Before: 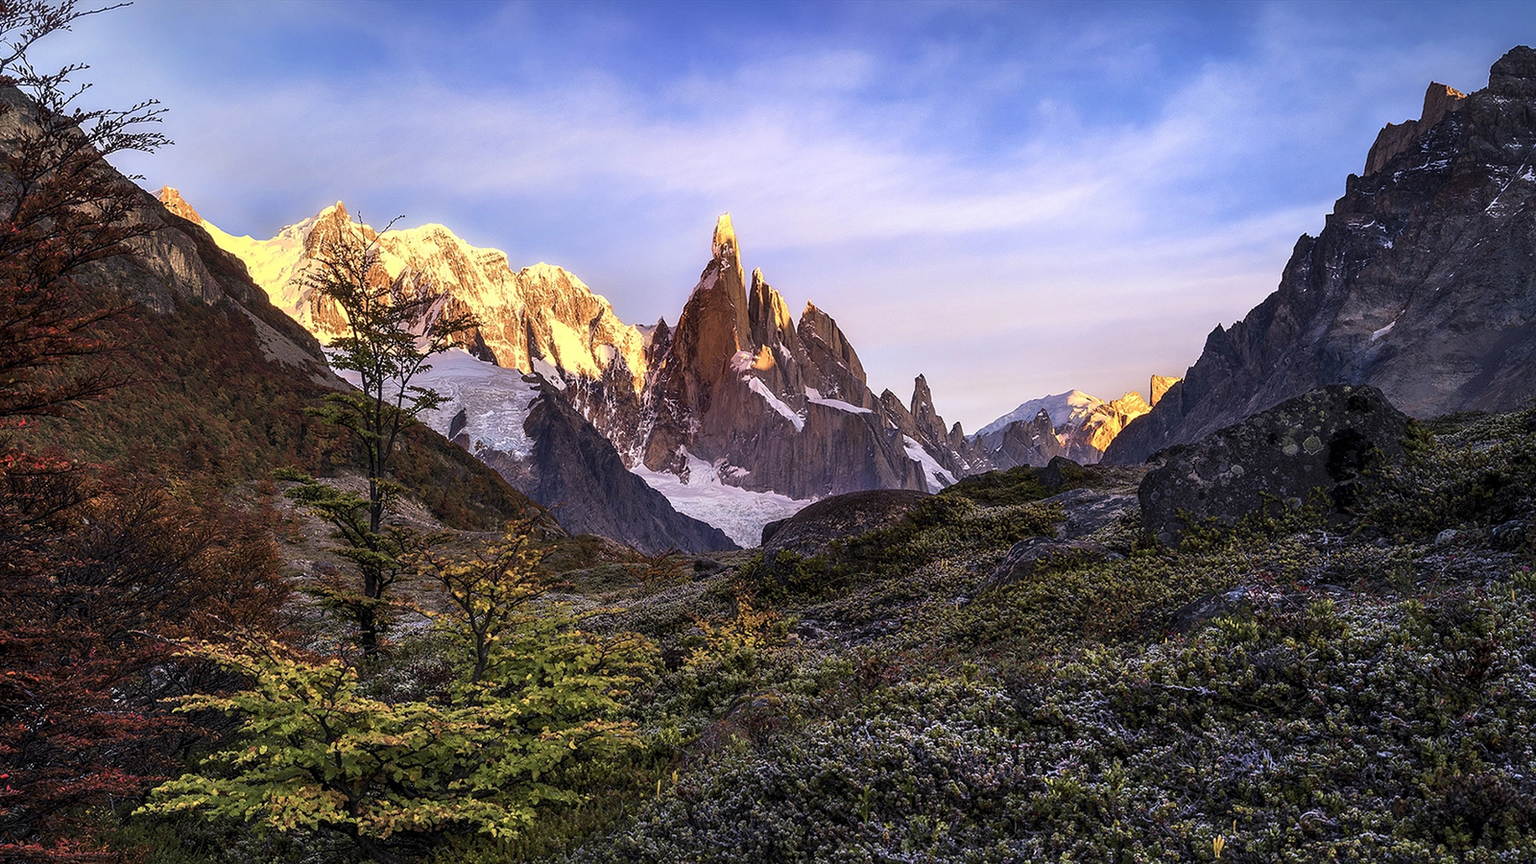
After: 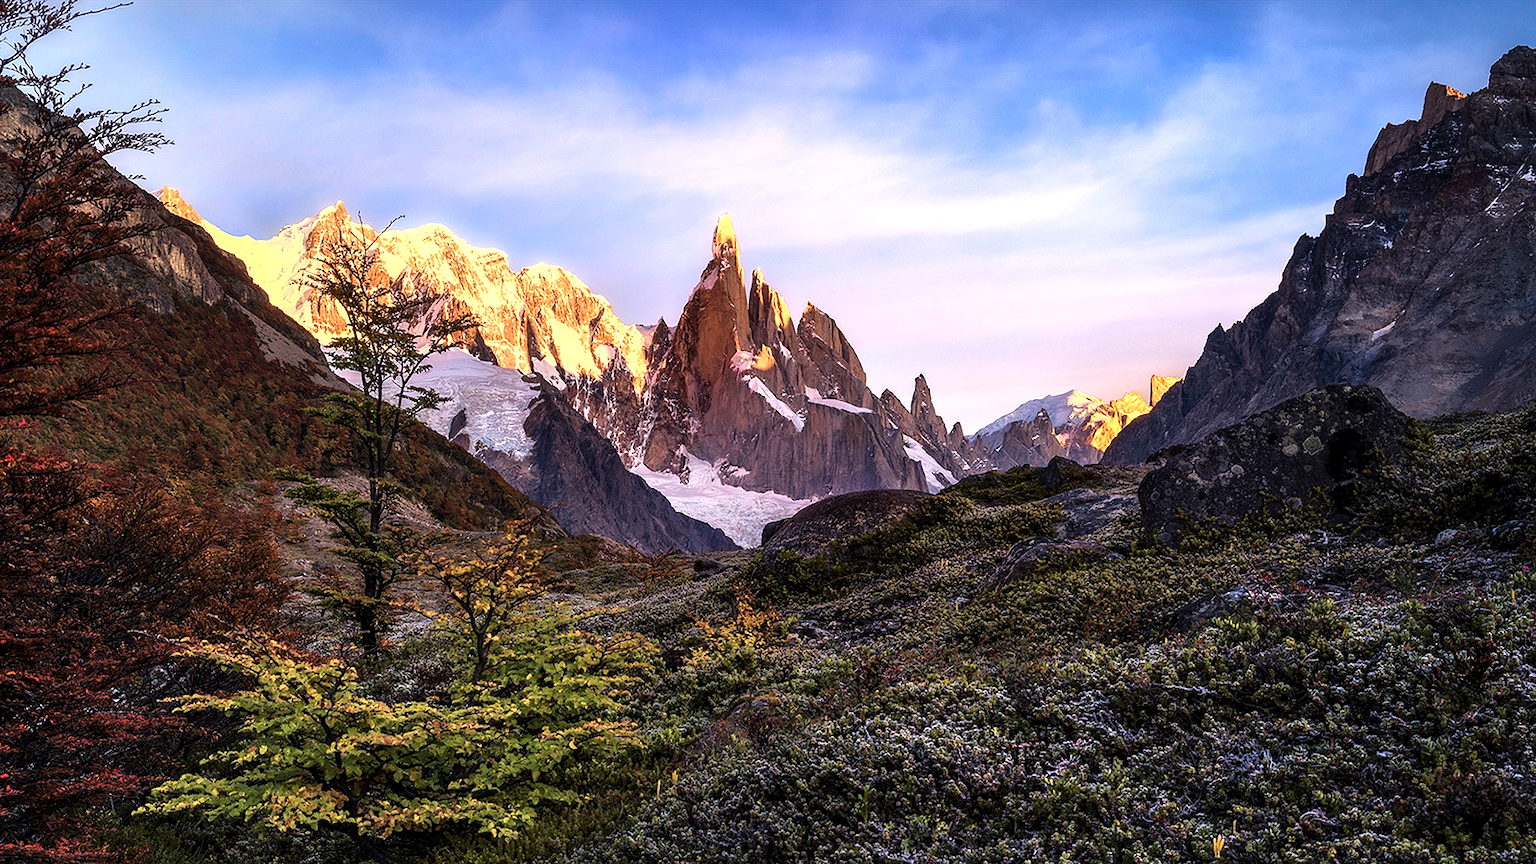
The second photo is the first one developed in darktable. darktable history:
tone equalizer: -8 EV -0.385 EV, -7 EV -0.413 EV, -6 EV -0.331 EV, -5 EV -0.211 EV, -3 EV 0.219 EV, -2 EV 0.332 EV, -1 EV 0.37 EV, +0 EV 0.396 EV
